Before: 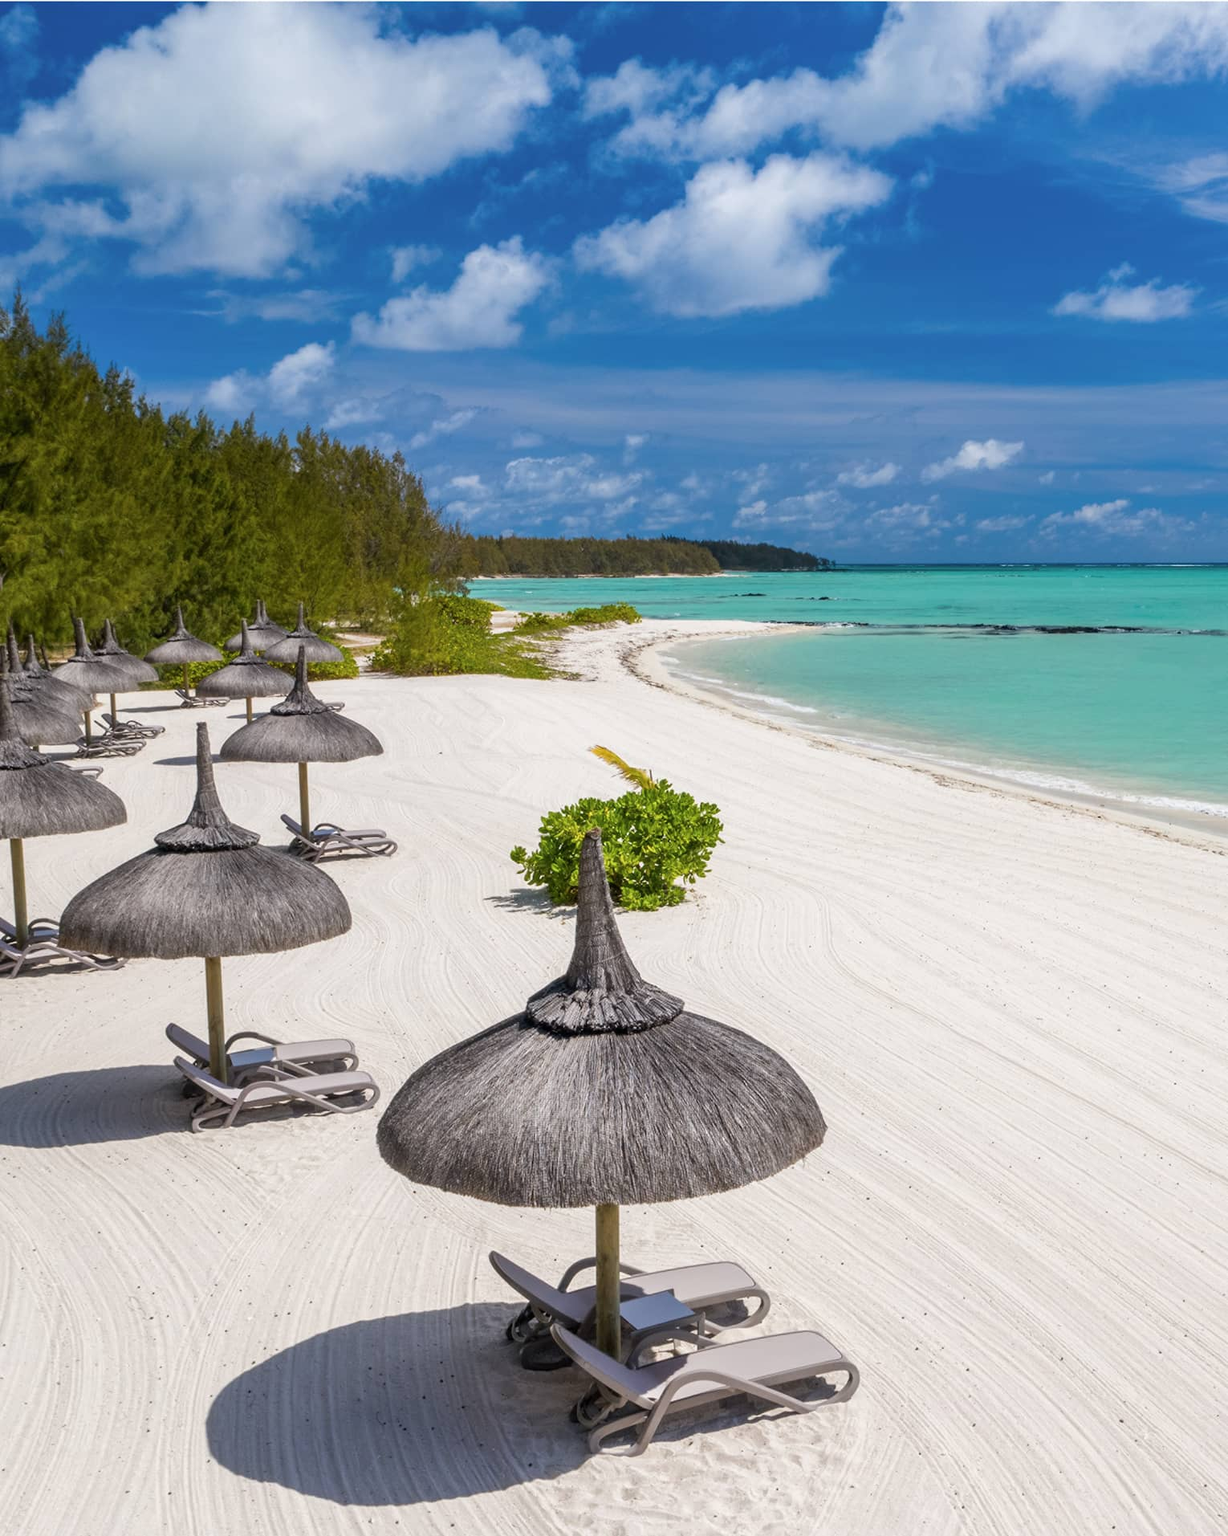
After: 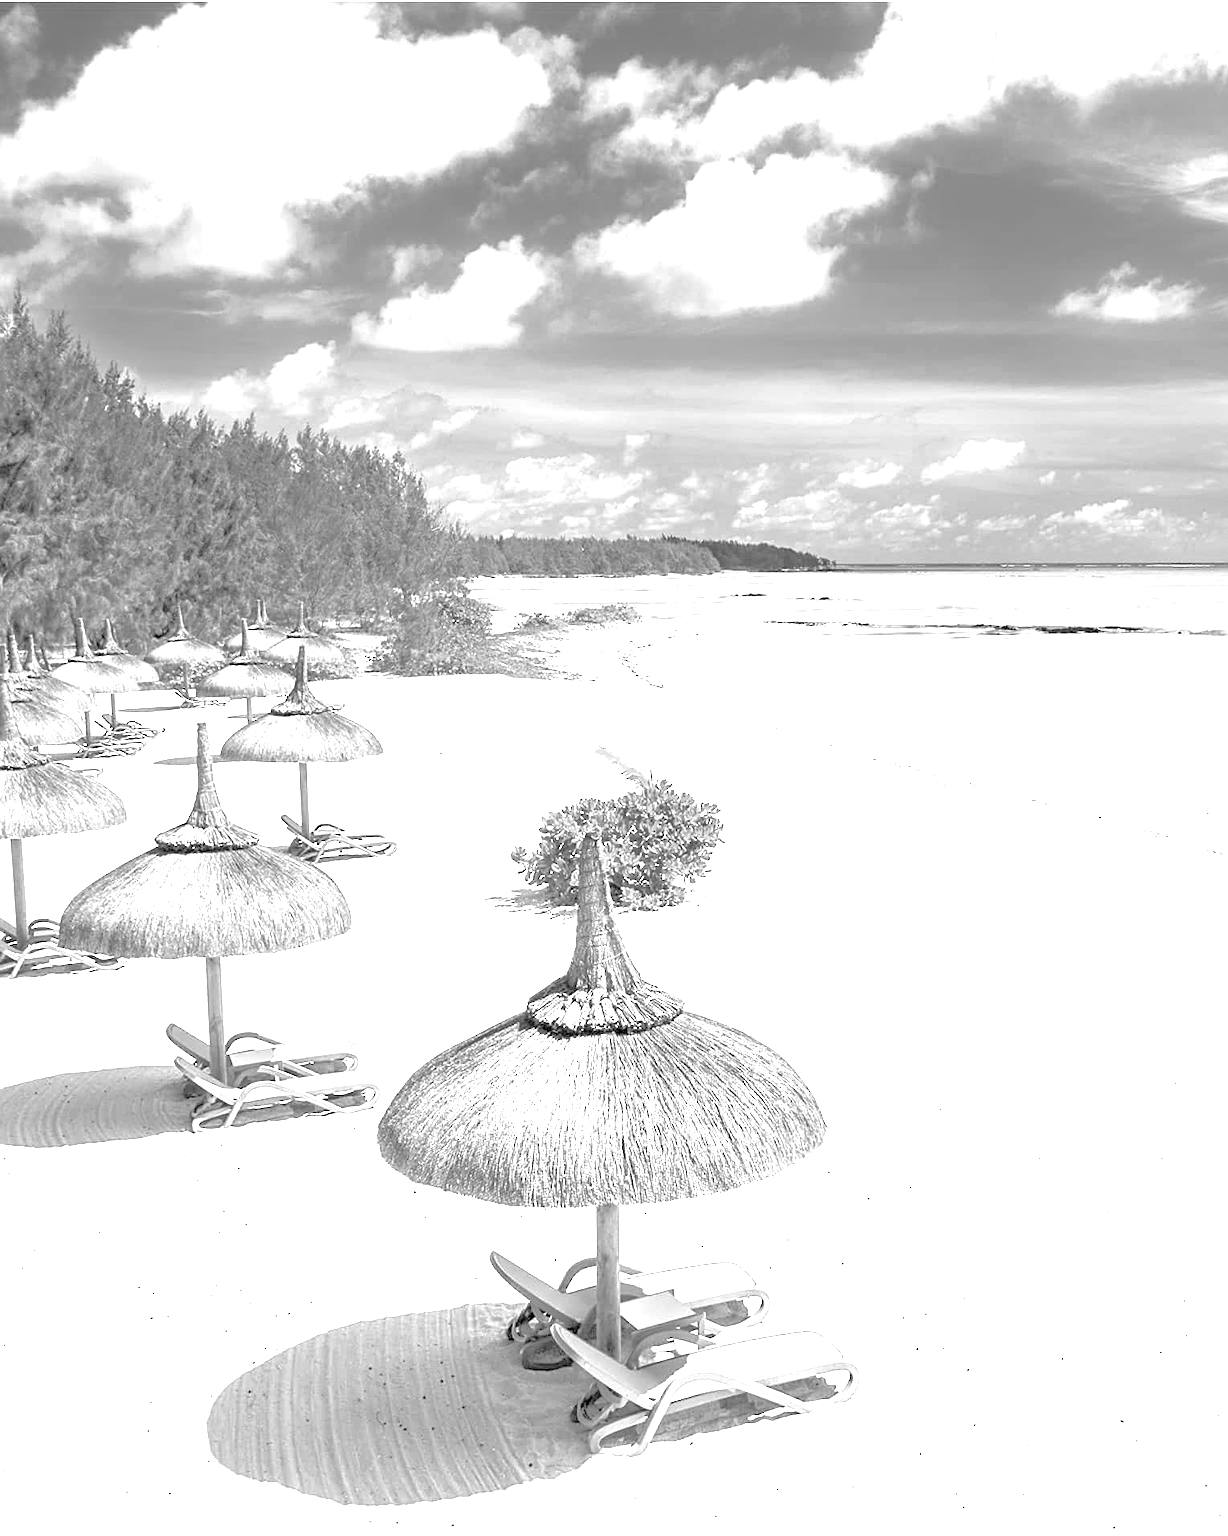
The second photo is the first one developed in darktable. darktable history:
monochrome: a -4.13, b 5.16, size 1
sharpen: on, module defaults
tone equalizer: -7 EV 0.15 EV, -6 EV 0.6 EV, -5 EV 1.15 EV, -4 EV 1.33 EV, -3 EV 1.15 EV, -2 EV 0.6 EV, -1 EV 0.15 EV, mask exposure compensation -0.5 EV
color balance rgb: perceptual saturation grading › global saturation 25%, perceptual brilliance grading › mid-tones 10%, perceptual brilliance grading › shadows 15%, global vibrance 20%
exposure: exposure 2.25 EV, compensate highlight preservation false
